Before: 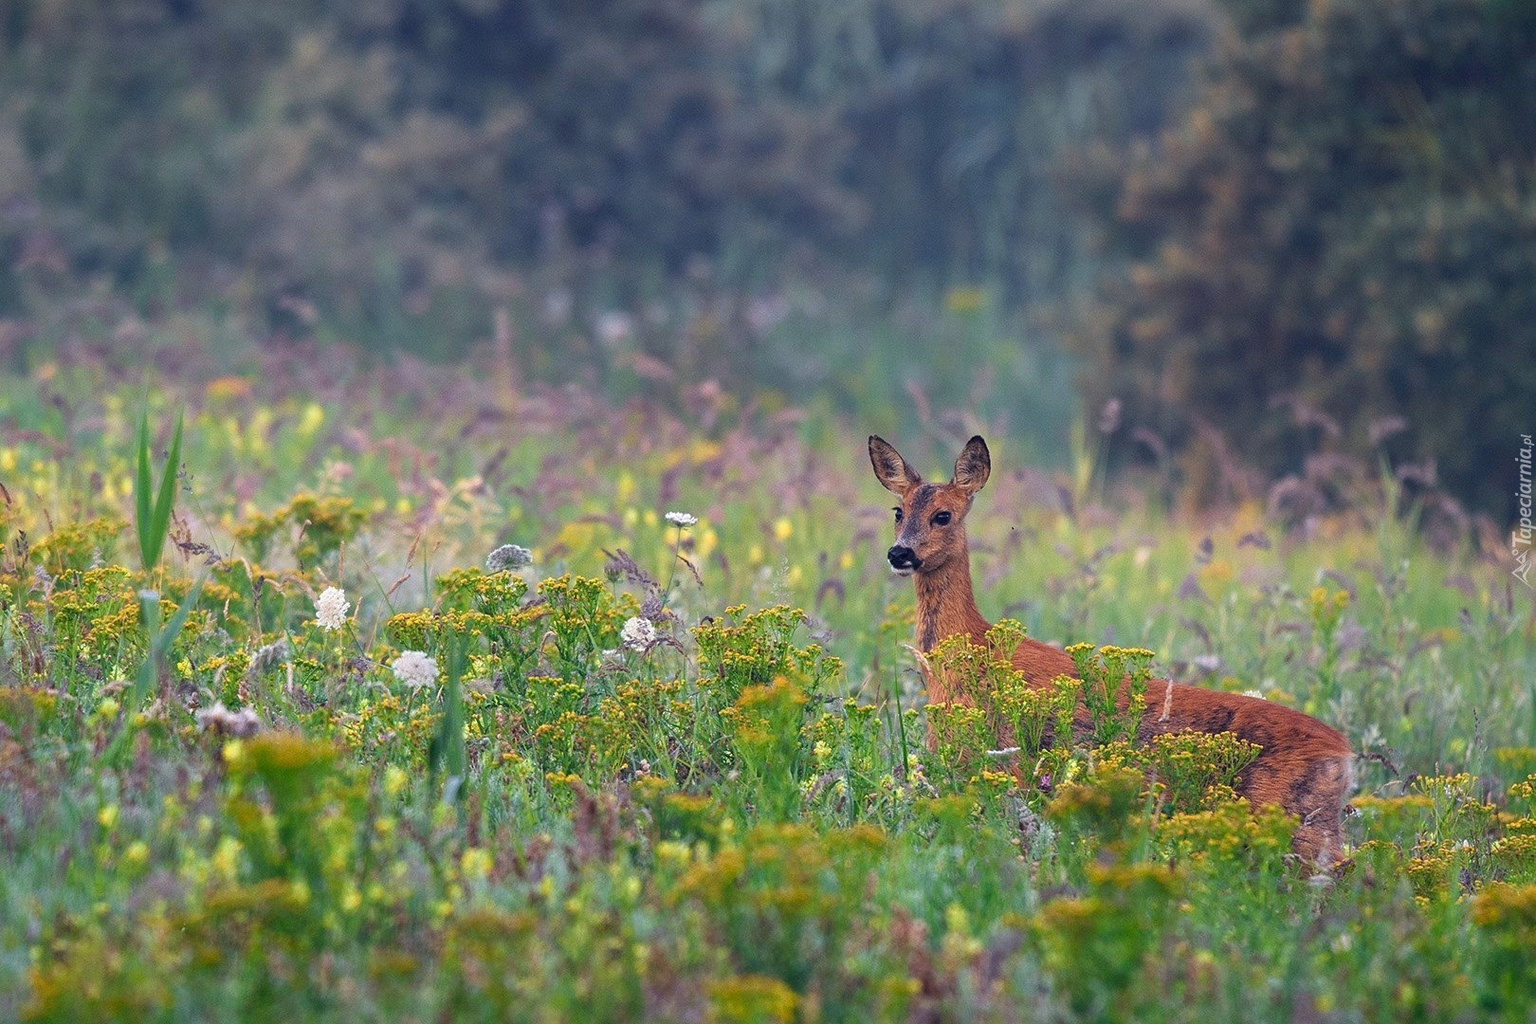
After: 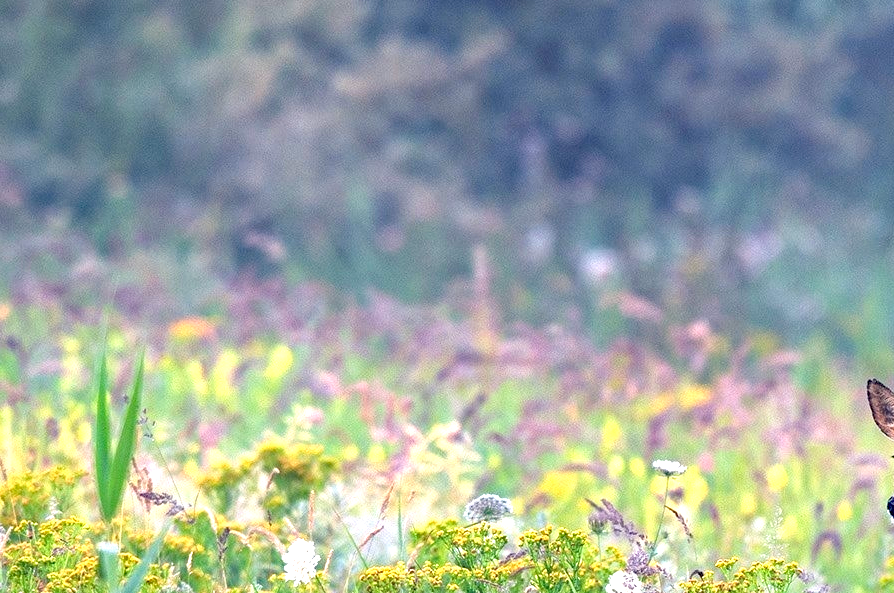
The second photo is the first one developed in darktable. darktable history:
crop and rotate: left 3.044%, top 7.484%, right 41.764%, bottom 37.567%
exposure: exposure 1.149 EV, compensate exposure bias true, compensate highlight preservation false
haze removal: compatibility mode true, adaptive false
